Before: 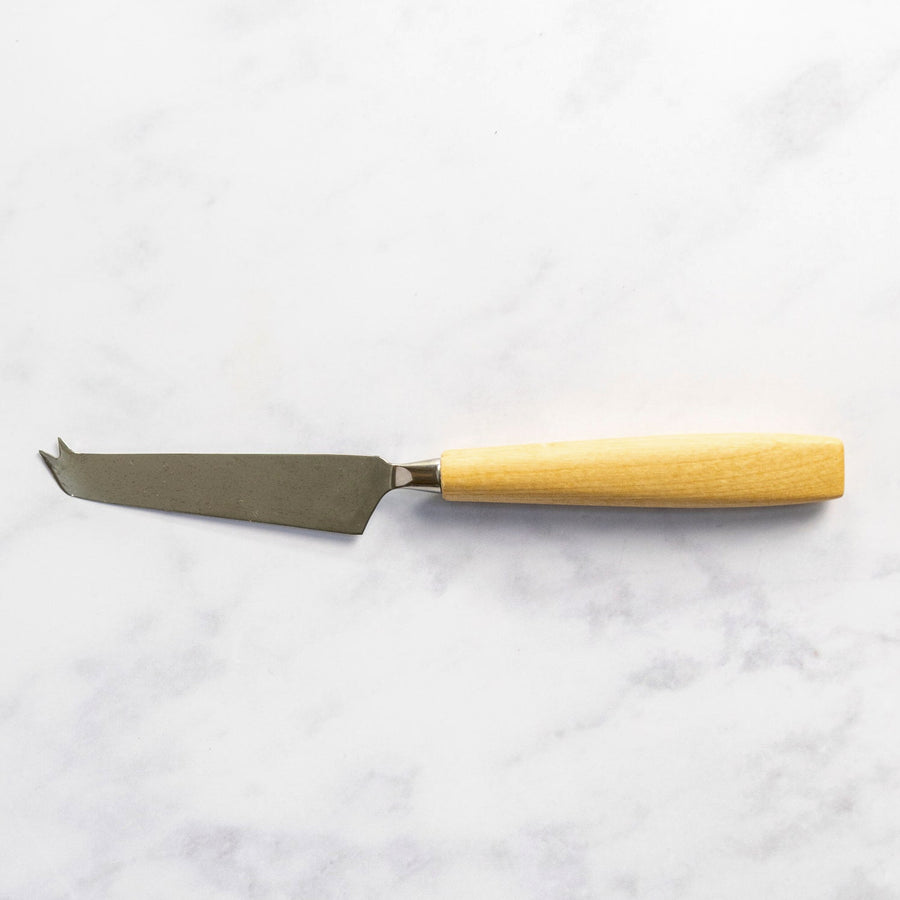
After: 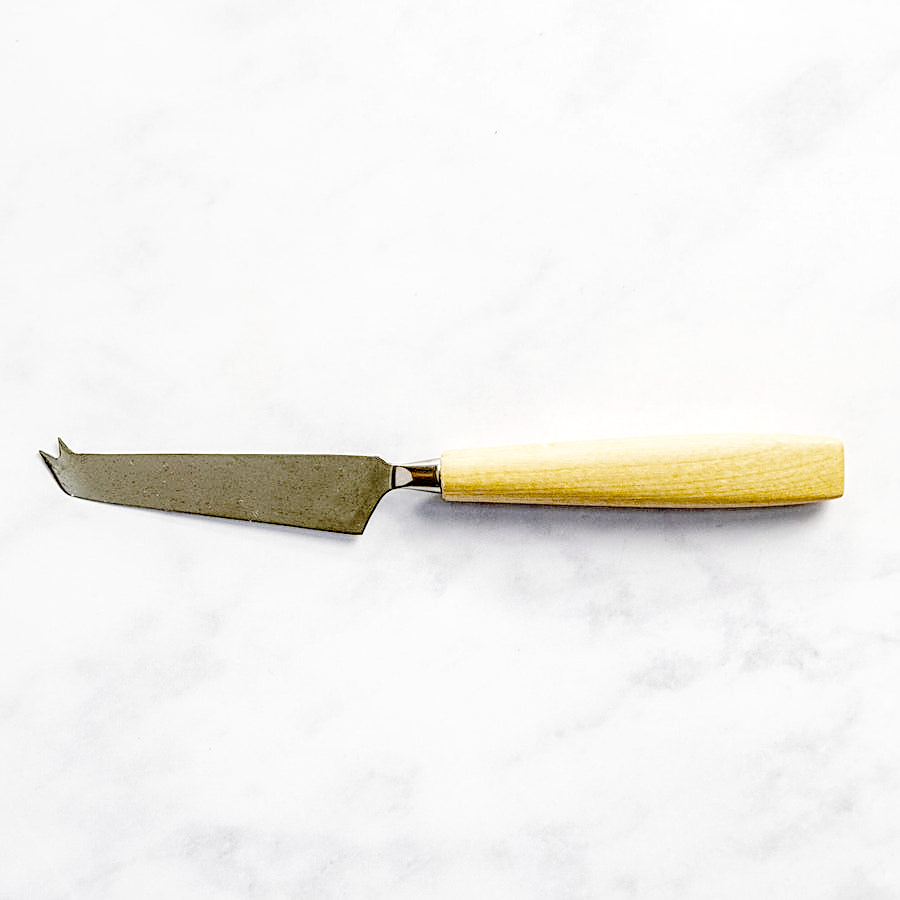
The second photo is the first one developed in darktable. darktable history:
local contrast: detail 161%
base curve: curves: ch0 [(0, 0) (0.036, 0.01) (0.123, 0.254) (0.258, 0.504) (0.507, 0.748) (1, 1)], preserve colors none
sharpen: amount 0.747
